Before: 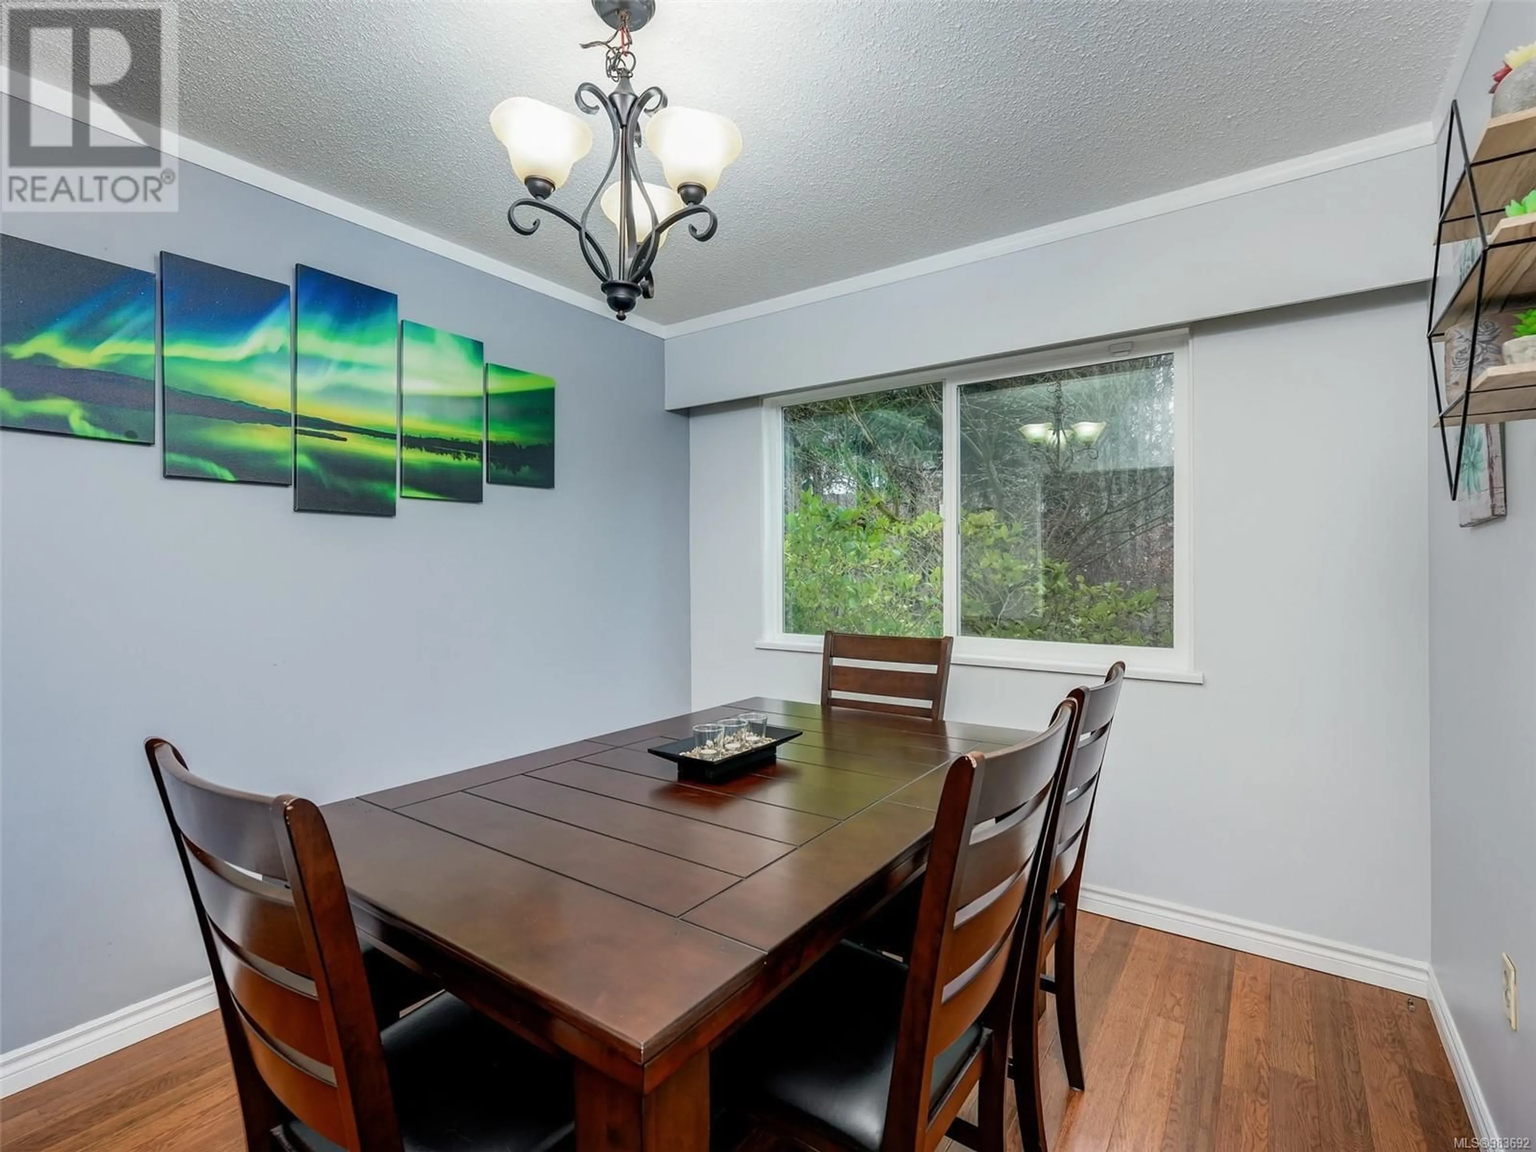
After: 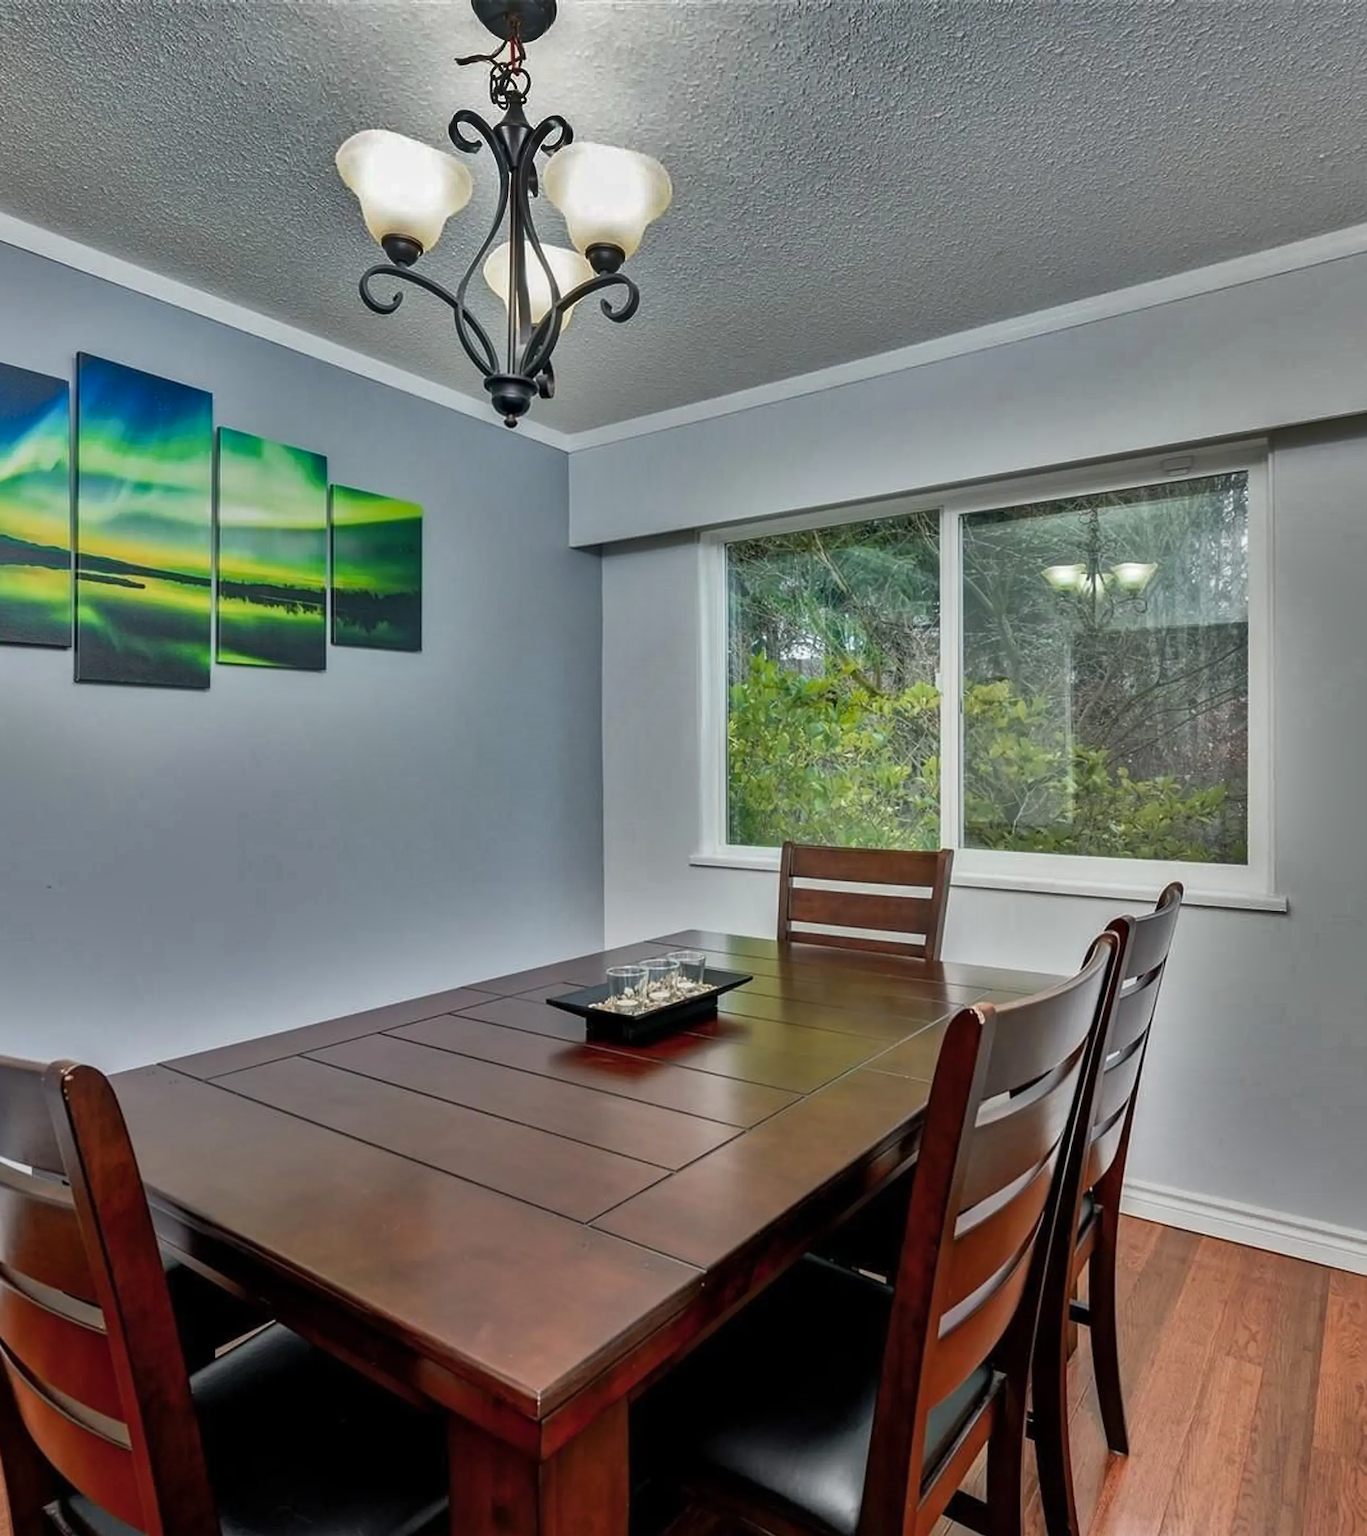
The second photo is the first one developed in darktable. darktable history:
crop and rotate: left 15.529%, right 17.705%
contrast brightness saturation: saturation -0.046
color zones: curves: ch1 [(0.239, 0.552) (0.75, 0.5)]; ch2 [(0.25, 0.462) (0.749, 0.457)]
shadows and highlights: shadows 18.04, highlights -85.19, soften with gaussian
